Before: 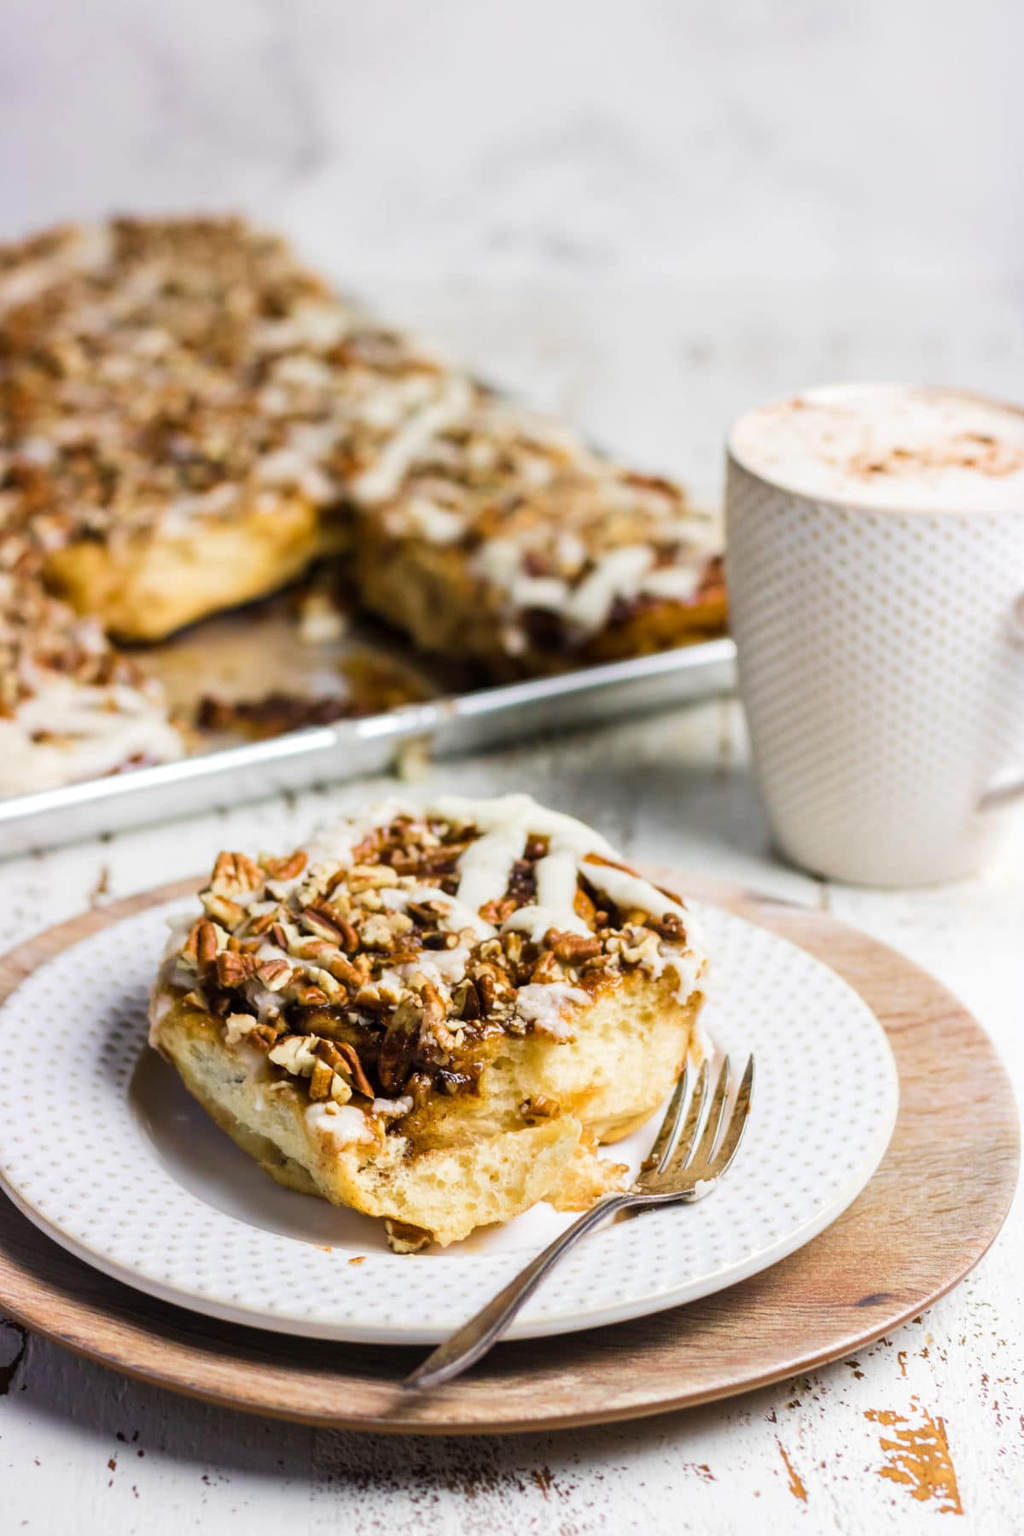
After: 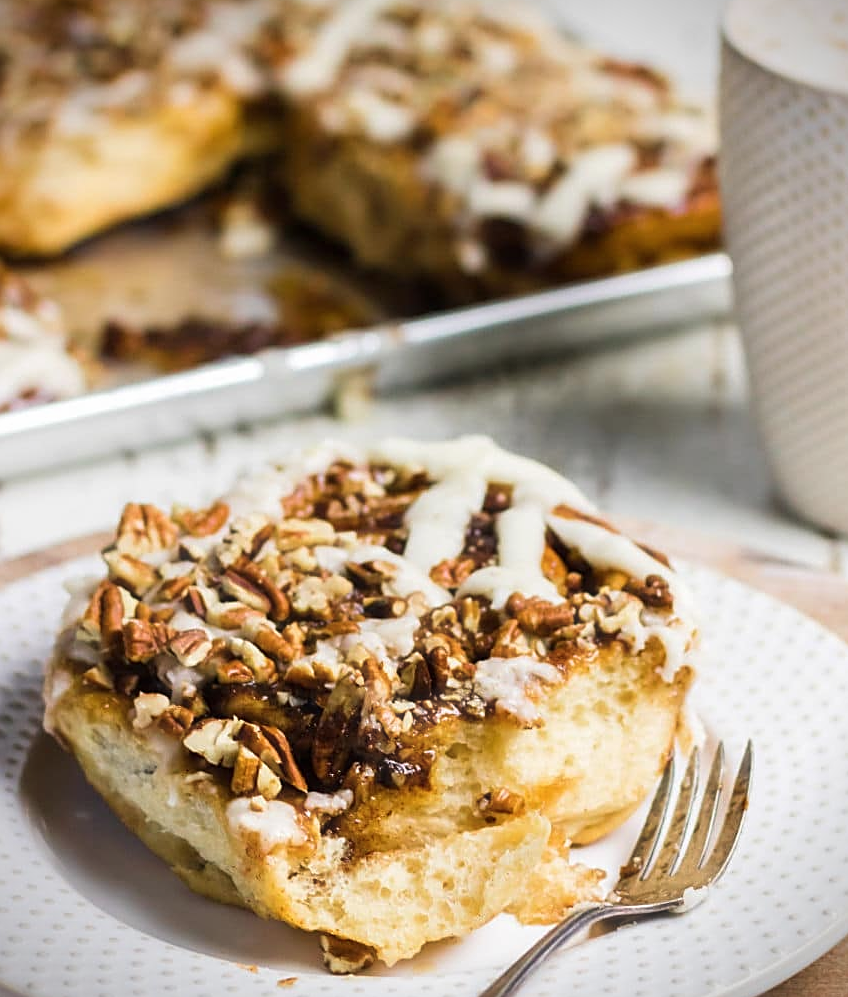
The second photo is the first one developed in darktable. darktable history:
haze removal: strength -0.098, compatibility mode true, adaptive false
crop: left 10.957%, top 27.527%, right 18.327%, bottom 17.038%
vignetting: fall-off start 91.84%, brightness -0.63, saturation -0.007
sharpen: on, module defaults
